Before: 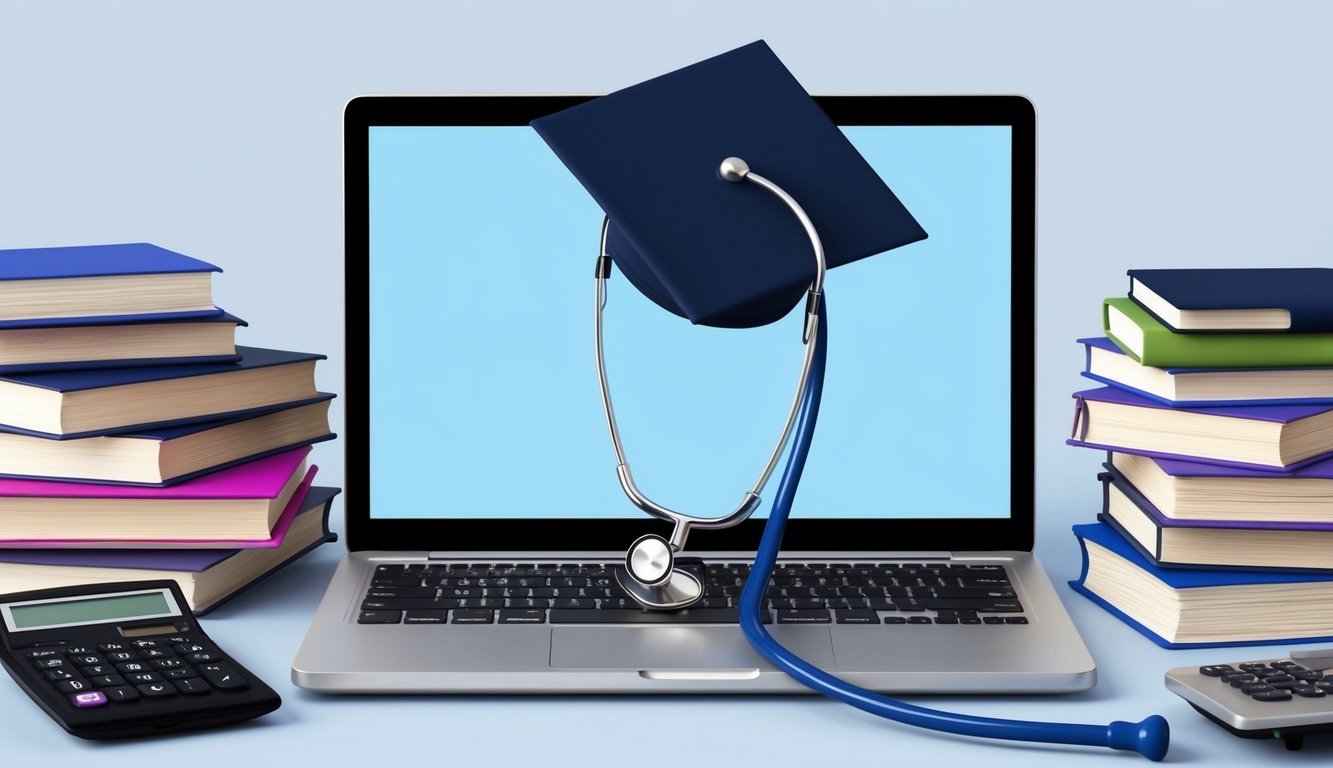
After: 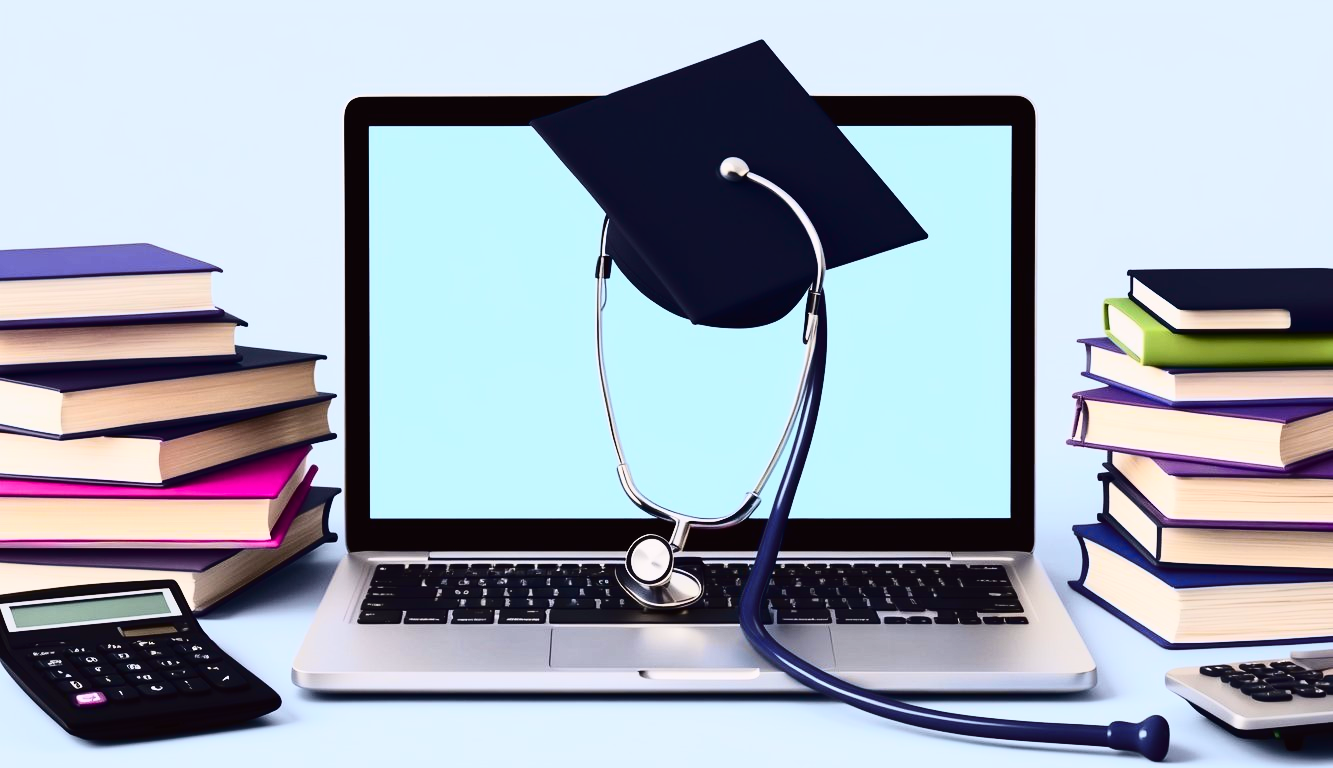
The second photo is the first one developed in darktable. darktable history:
tone curve: curves: ch0 [(0.003, 0.015) (0.104, 0.07) (0.236, 0.218) (0.401, 0.443) (0.495, 0.55) (0.65, 0.68) (0.832, 0.858) (1, 0.977)]; ch1 [(0, 0) (0.161, 0.092) (0.35, 0.33) (0.379, 0.401) (0.45, 0.466) (0.489, 0.499) (0.55, 0.56) (0.621, 0.615) (0.718, 0.734) (1, 1)]; ch2 [(0, 0) (0.369, 0.427) (0.44, 0.434) (0.502, 0.501) (0.557, 0.55) (0.586, 0.59) (1, 1)], color space Lab, independent channels, preserve colors none
contrast brightness saturation: contrast 0.397, brightness 0.095, saturation 0.214
exposure: compensate highlight preservation false
